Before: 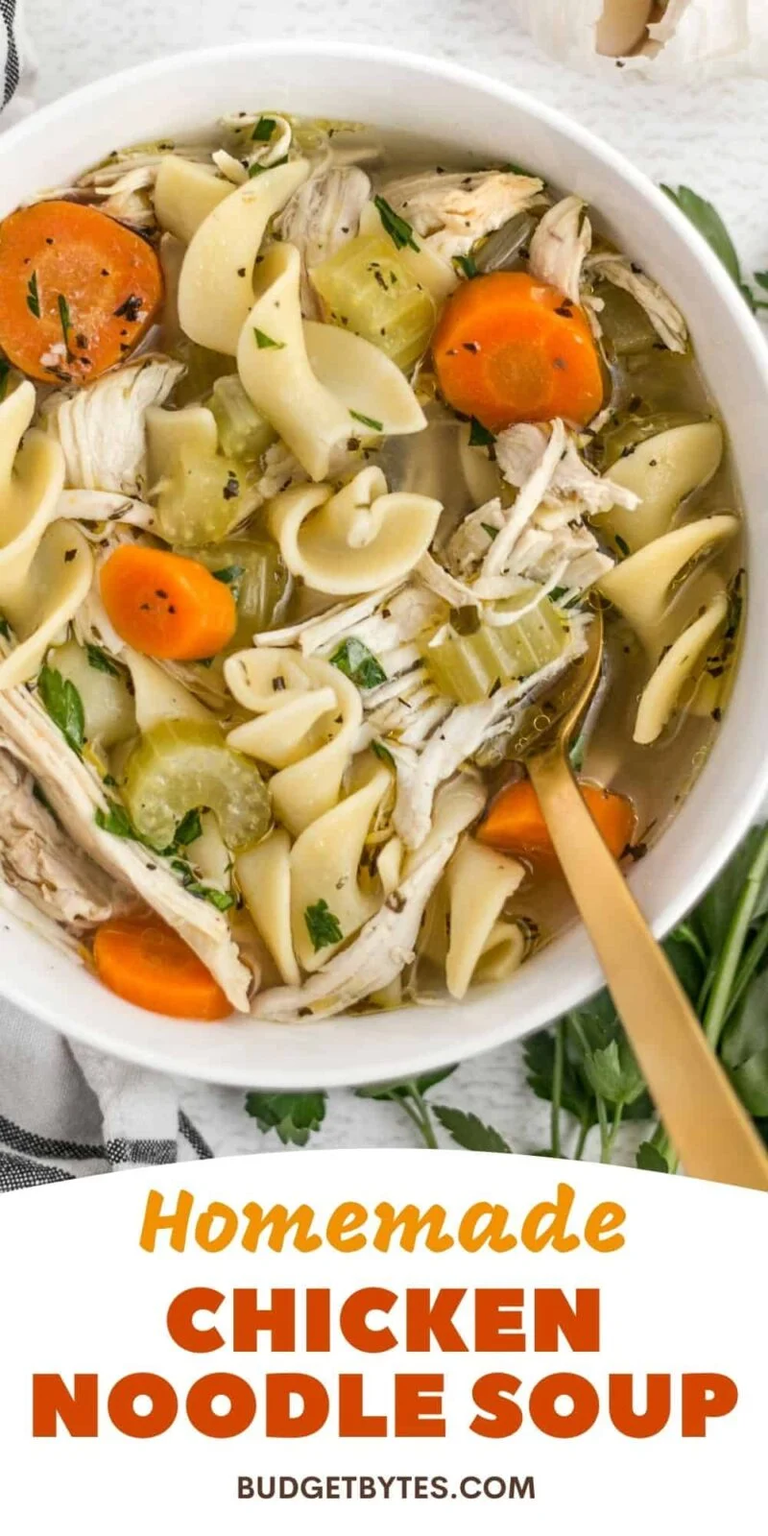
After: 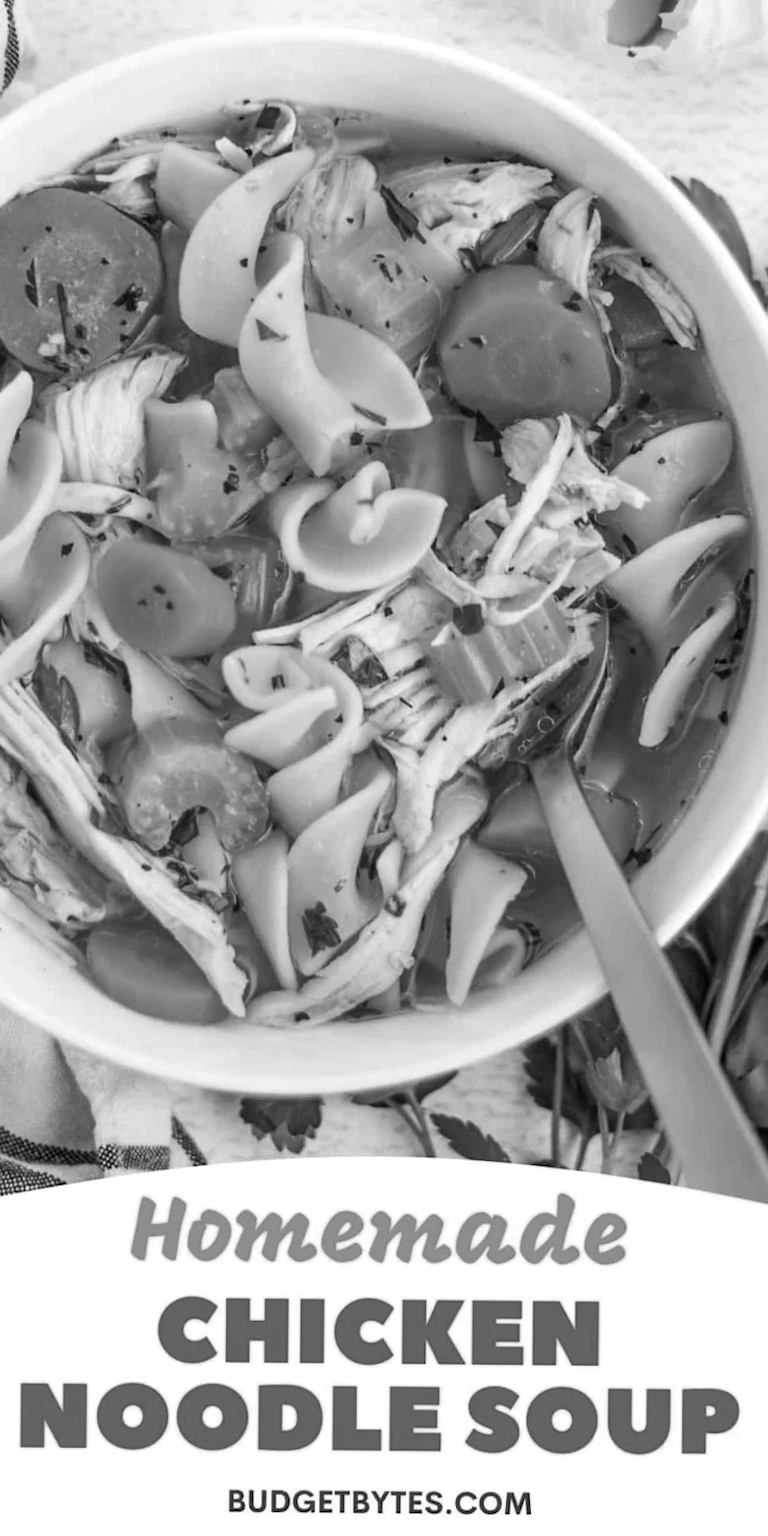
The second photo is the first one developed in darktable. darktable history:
color calibration: output gray [0.23, 0.37, 0.4, 0], illuminant as shot in camera, x 0.369, y 0.382, temperature 4313.4 K
crop and rotate: angle -0.533°
